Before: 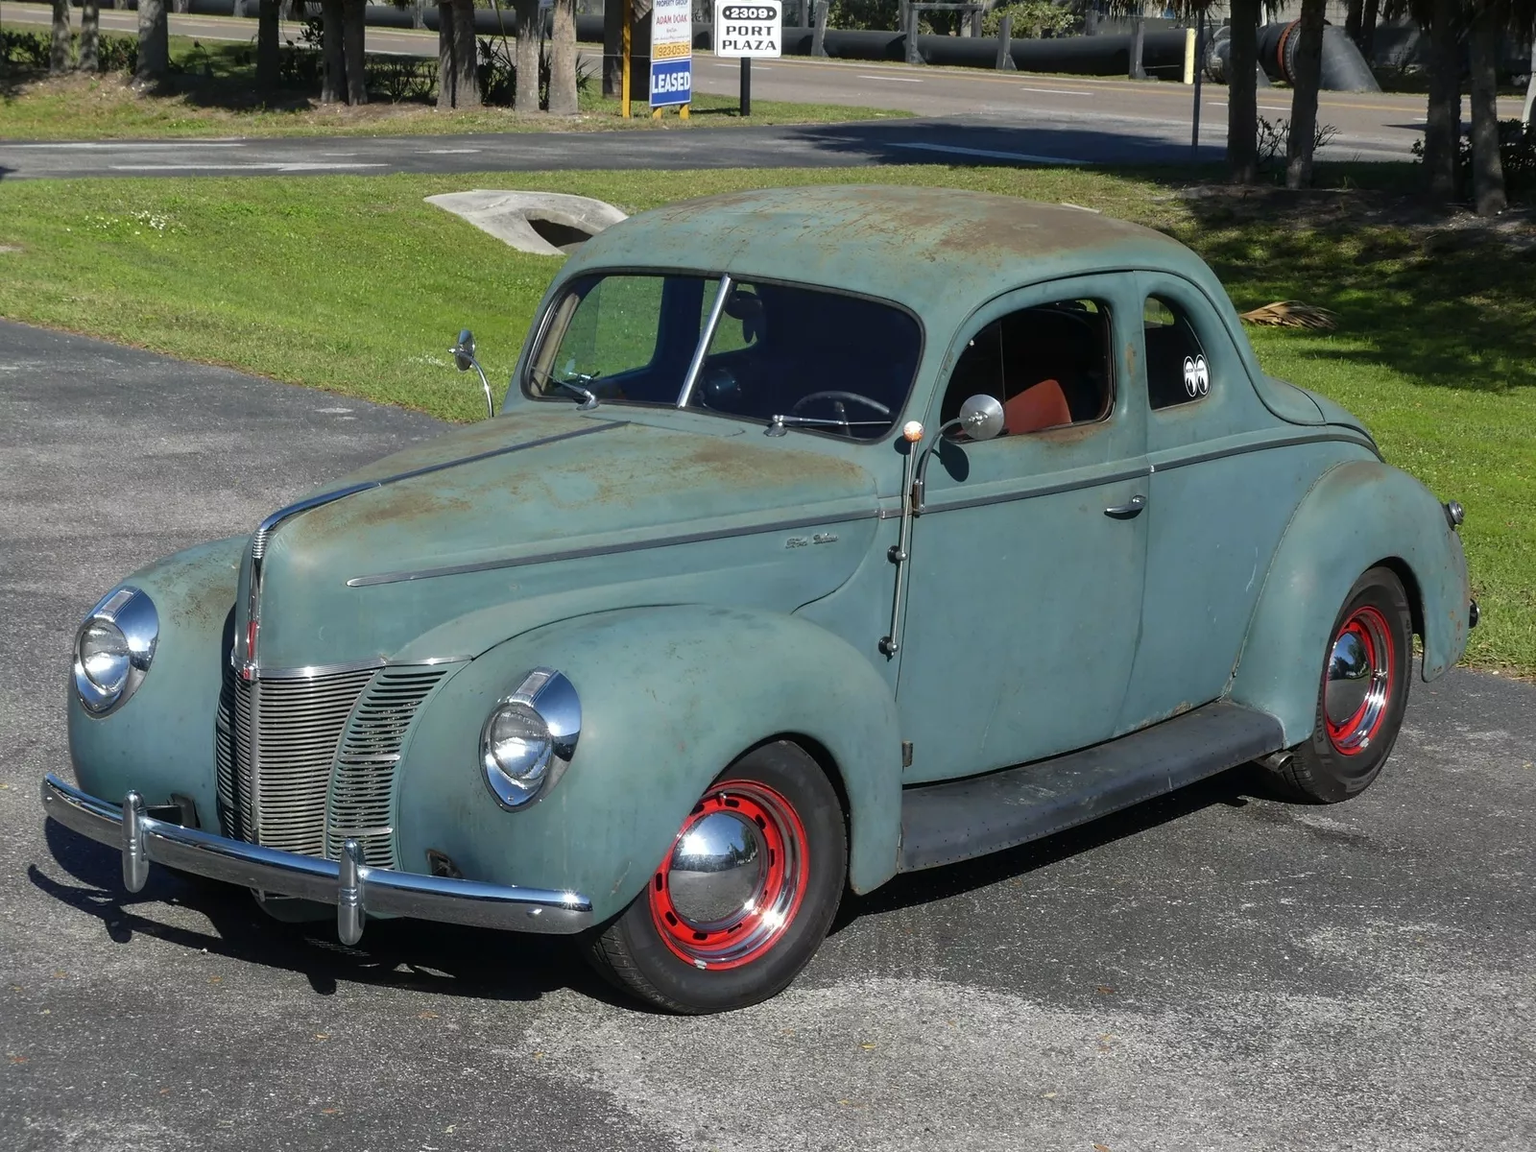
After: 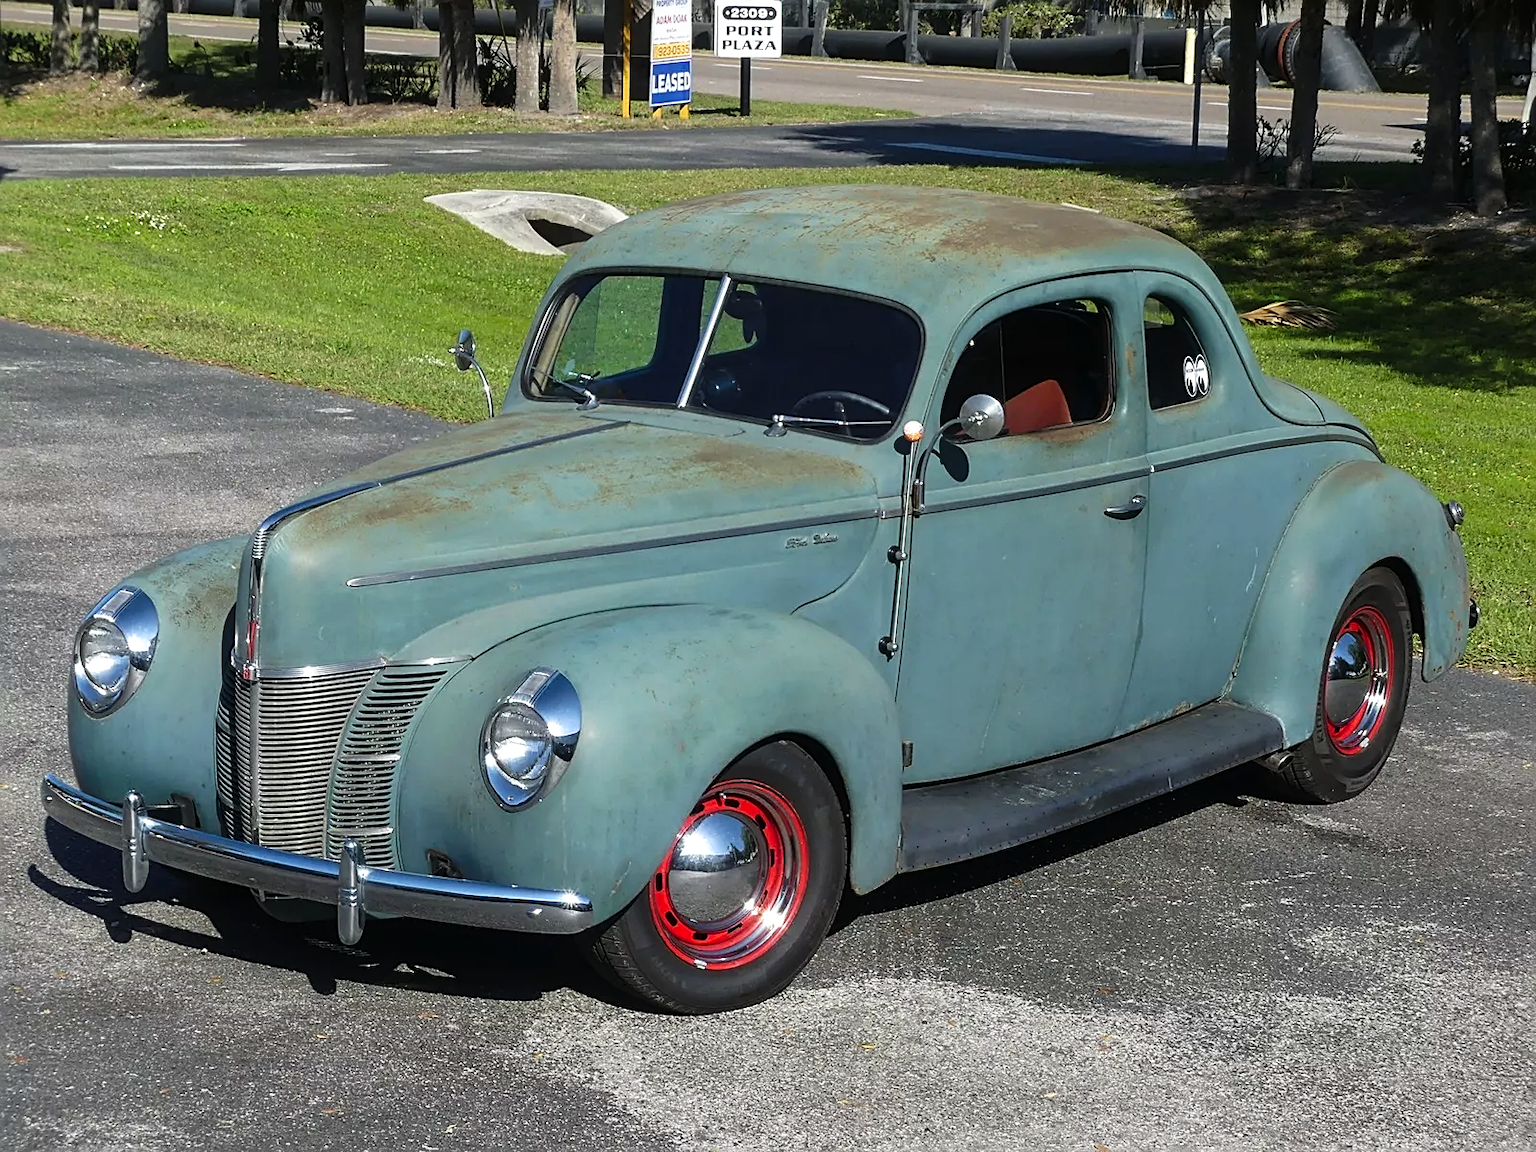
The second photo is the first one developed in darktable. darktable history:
sharpen: on, module defaults
tone curve: curves: ch0 [(0, 0) (0.003, 0.002) (0.011, 0.009) (0.025, 0.02) (0.044, 0.036) (0.069, 0.057) (0.1, 0.081) (0.136, 0.115) (0.177, 0.153) (0.224, 0.202) (0.277, 0.264) (0.335, 0.333) (0.399, 0.409) (0.468, 0.491) (0.543, 0.58) (0.623, 0.675) (0.709, 0.777) (0.801, 0.88) (0.898, 0.98) (1, 1)], preserve colors none
